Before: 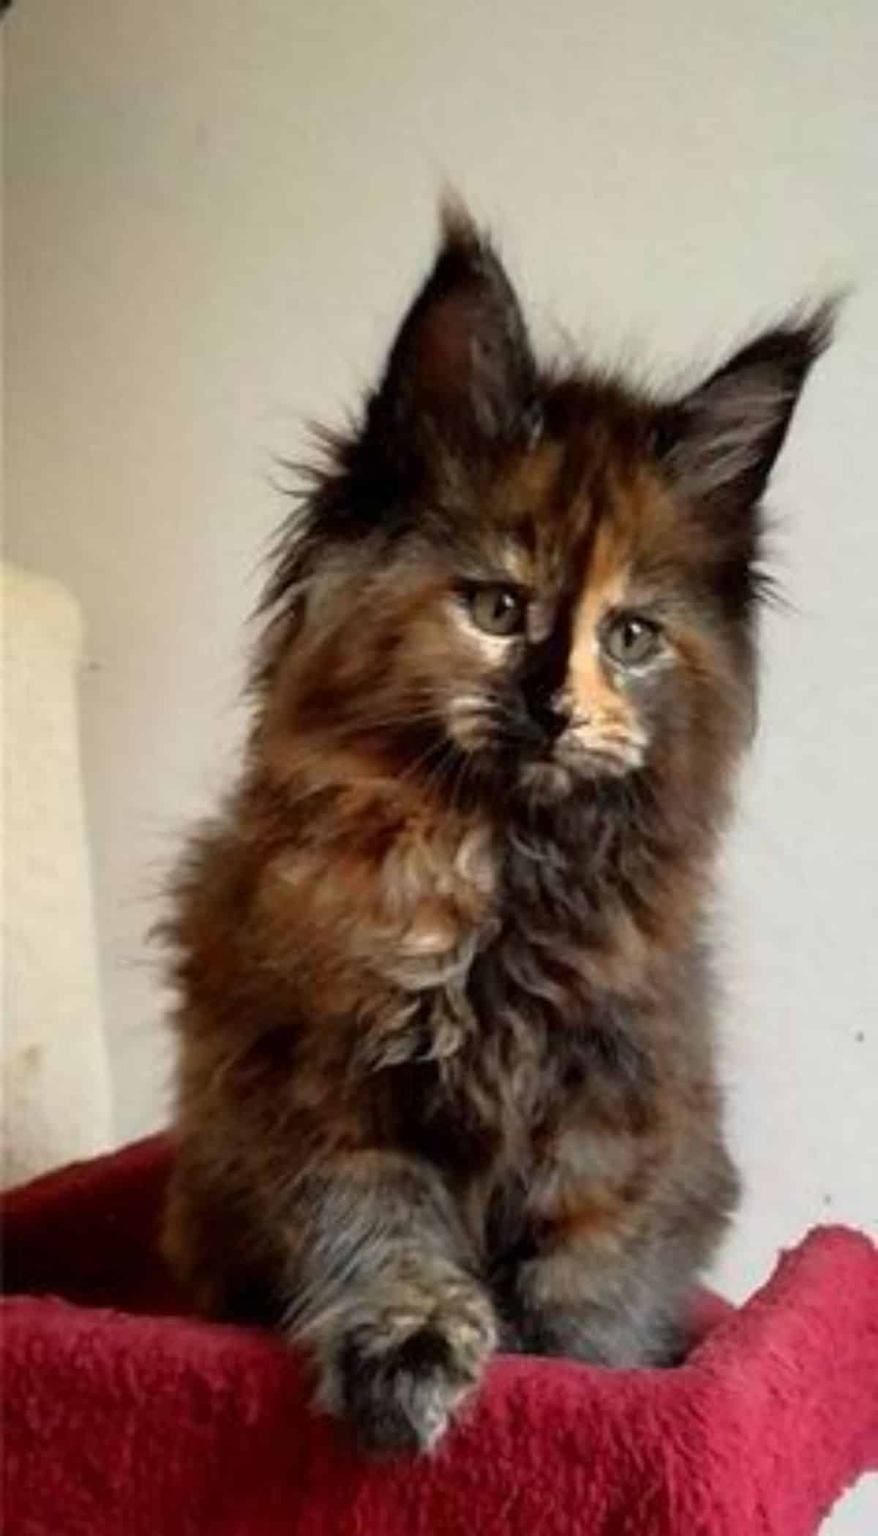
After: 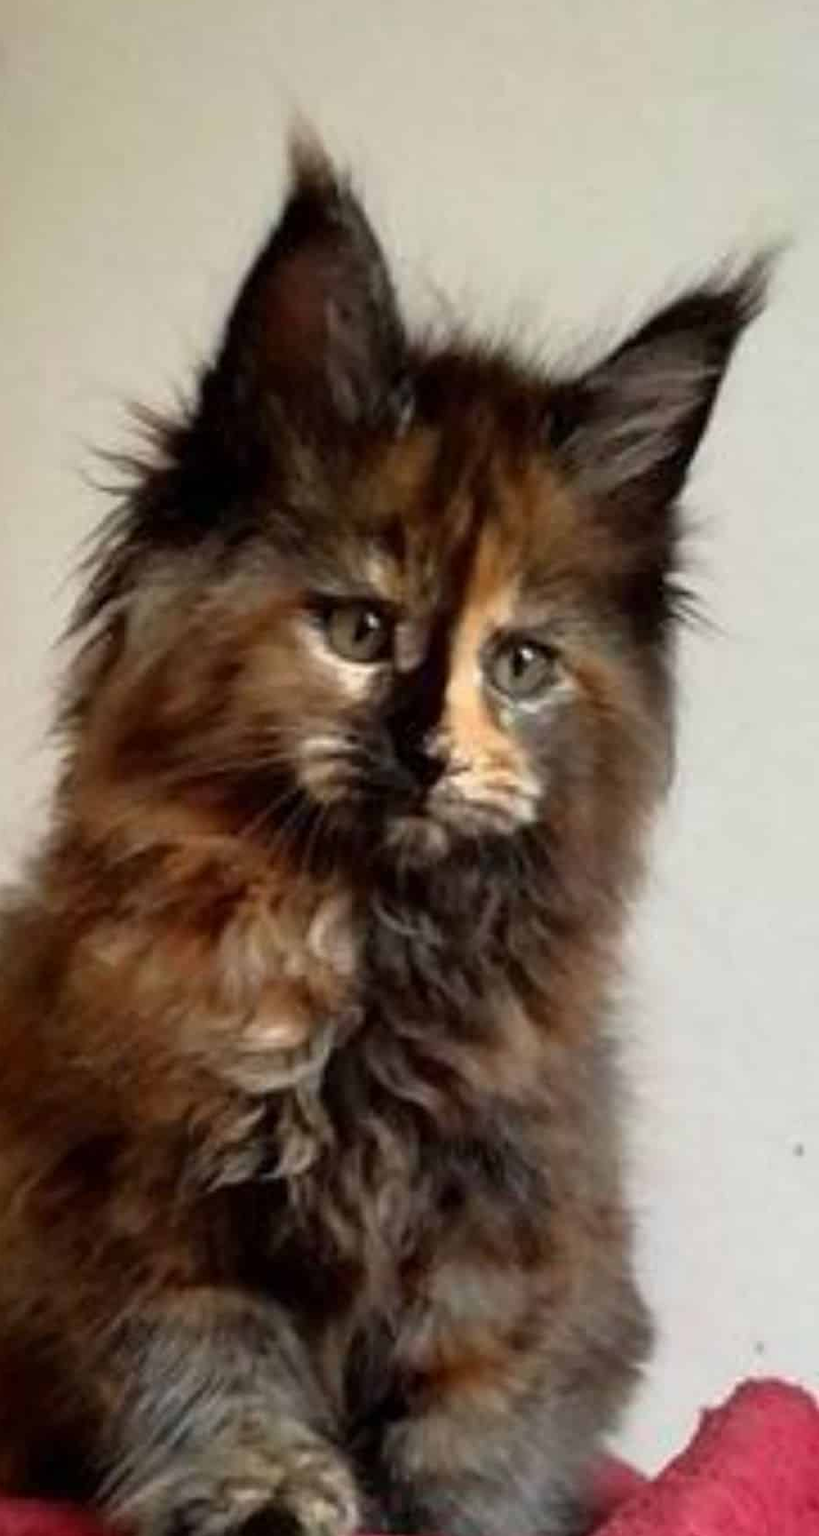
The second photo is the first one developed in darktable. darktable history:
crop: left 23.028%, top 5.891%, bottom 11.772%
